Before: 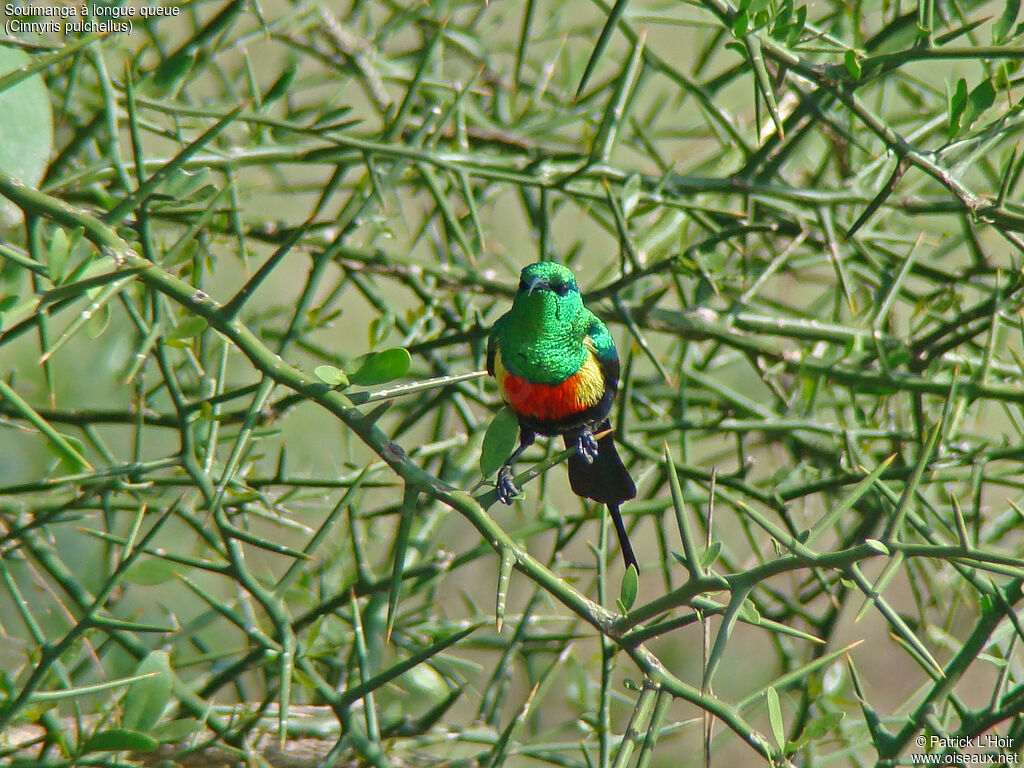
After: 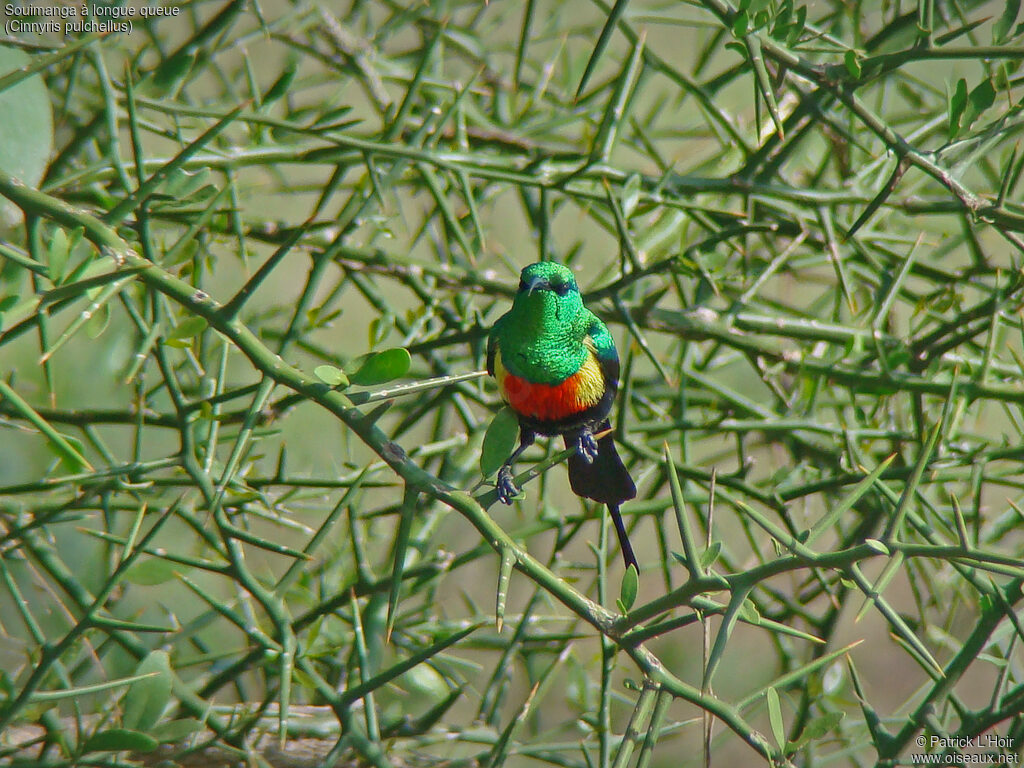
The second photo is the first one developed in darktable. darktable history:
exposure: black level correction 0.001, exposure -0.124 EV, compensate highlight preservation false
vignetting: fall-off start 98.33%, fall-off radius 100.48%, brightness -0.464, saturation -0.29, width/height ratio 1.424
shadows and highlights: on, module defaults
